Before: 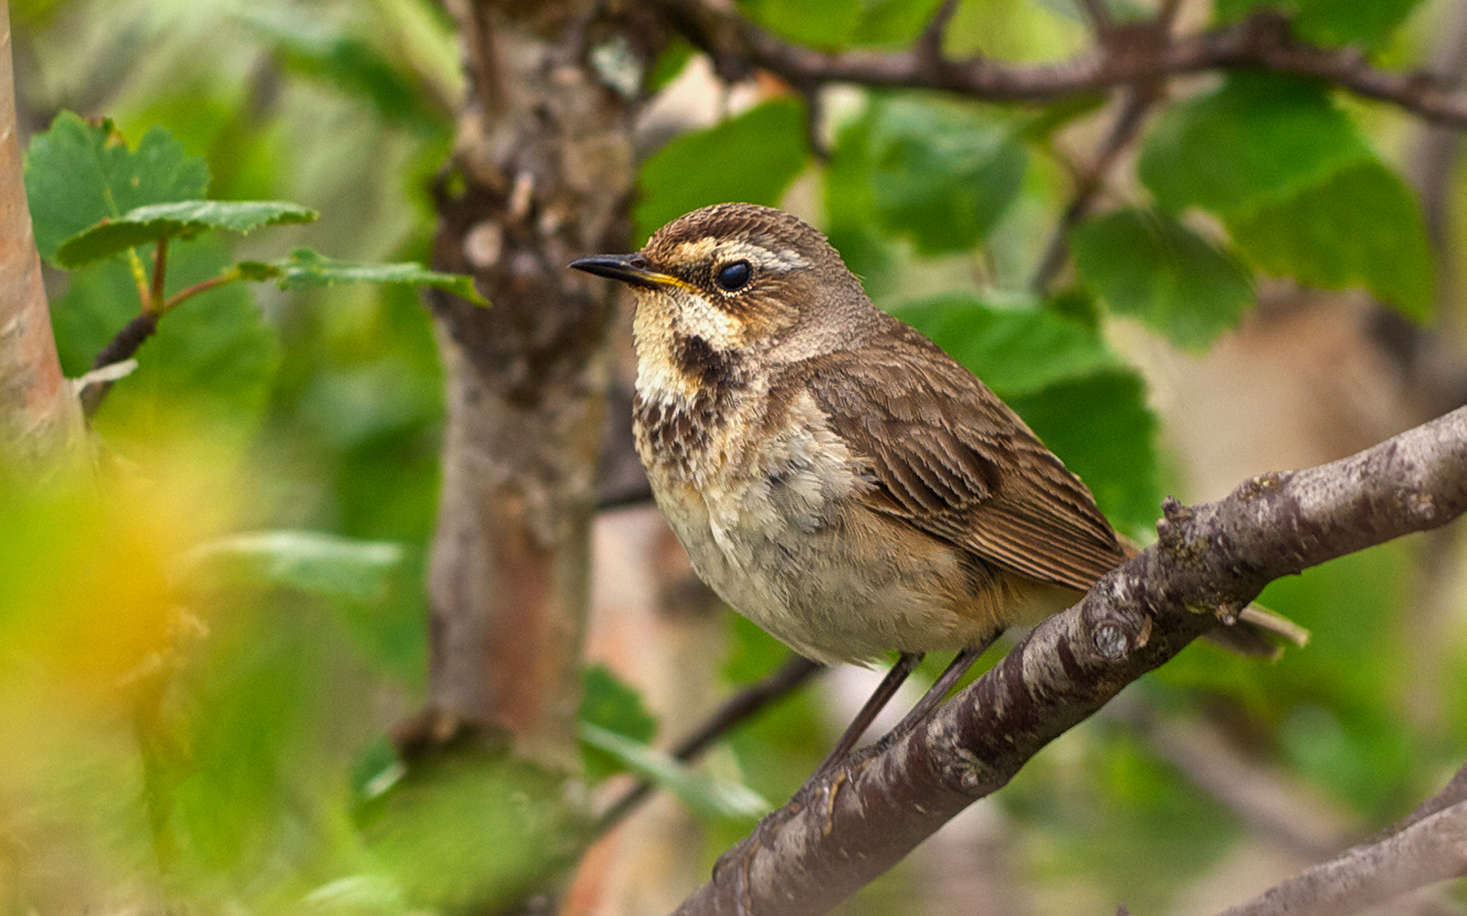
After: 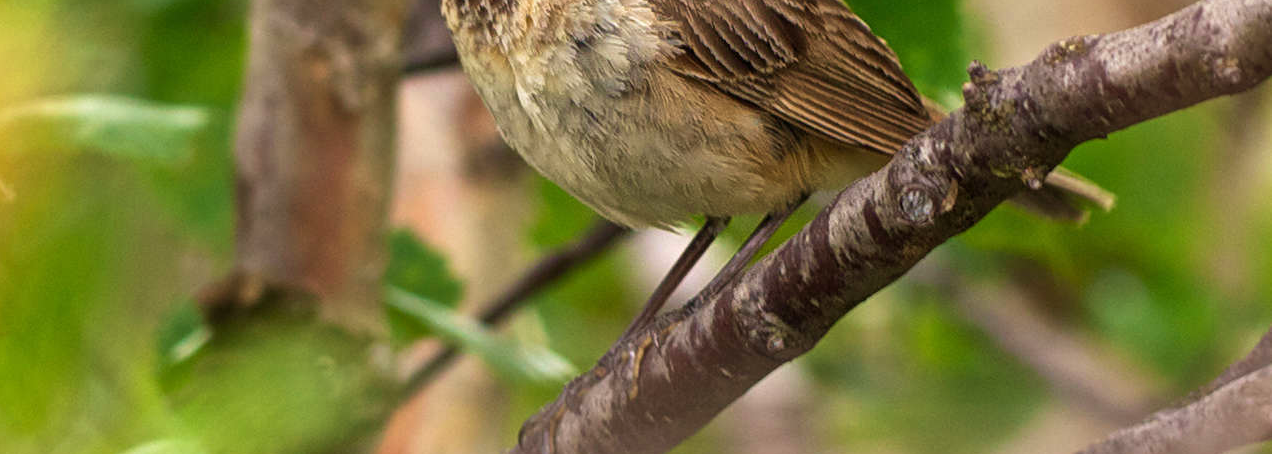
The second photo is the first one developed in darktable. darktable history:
velvia: on, module defaults
crop and rotate: left 13.245%, top 47.655%, bottom 2.715%
